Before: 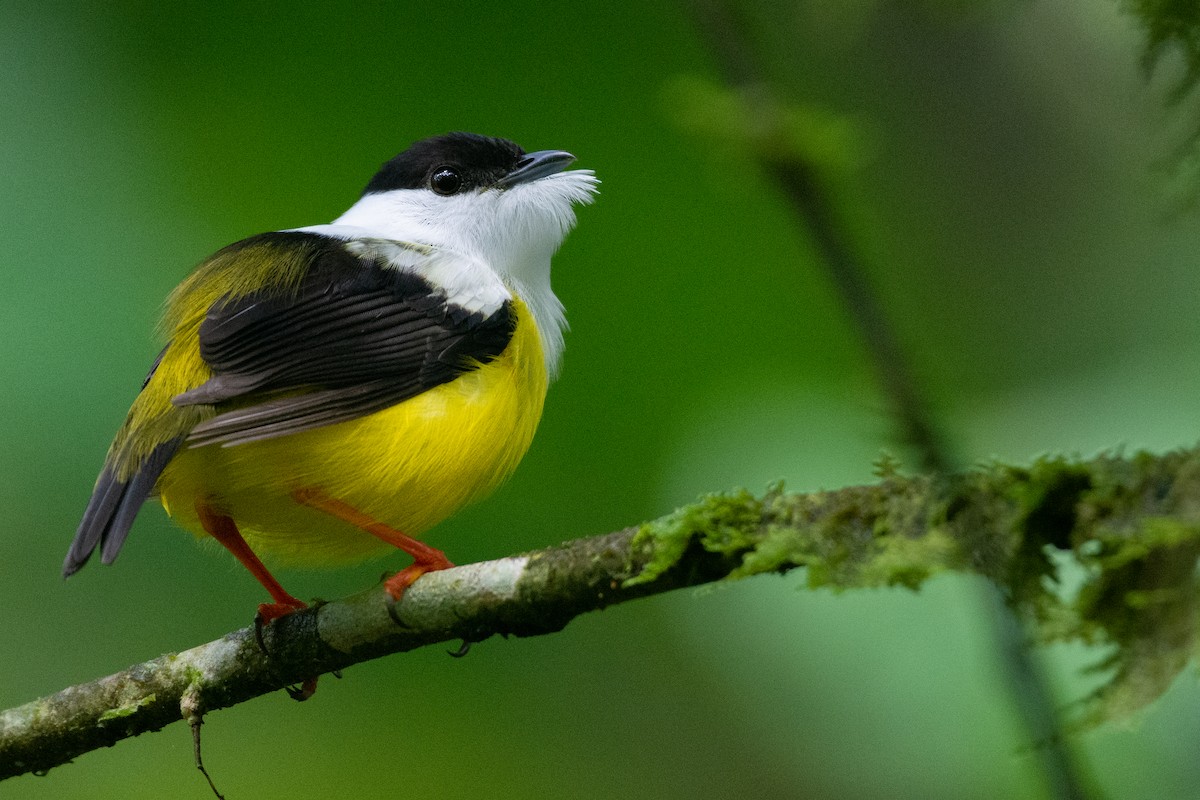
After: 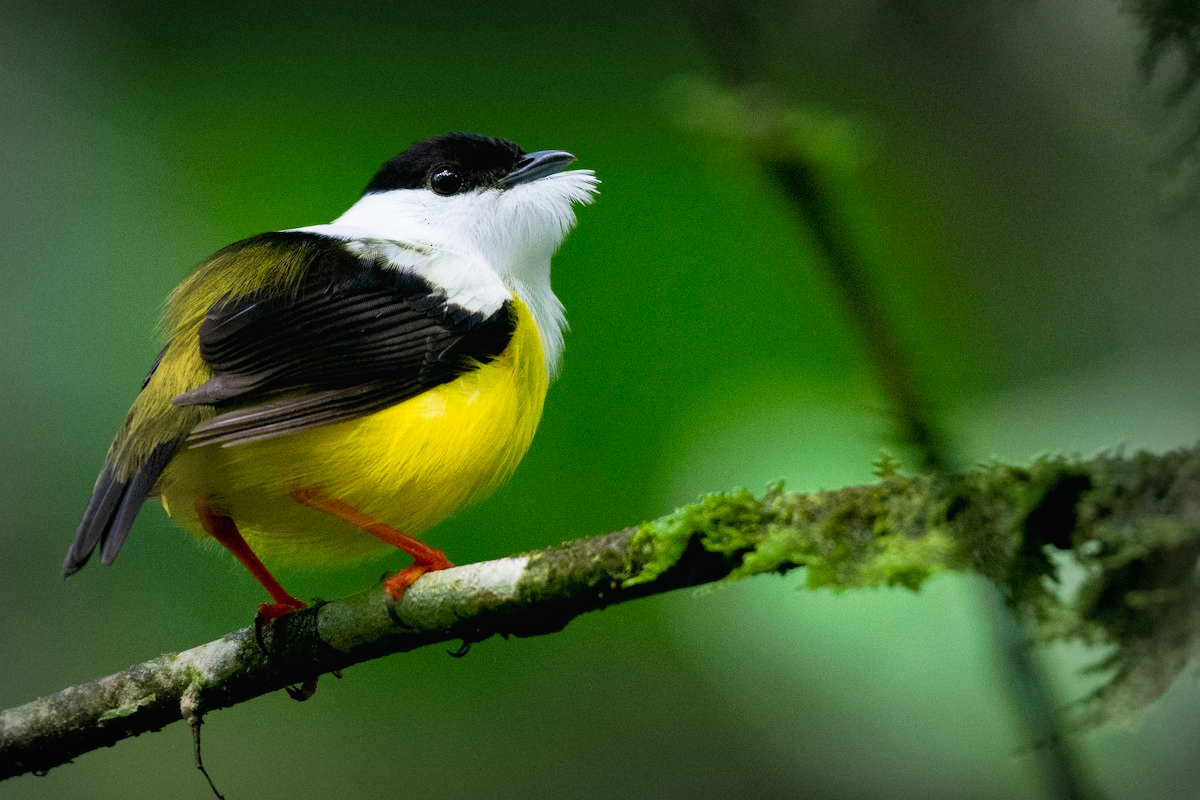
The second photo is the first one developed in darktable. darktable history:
vignetting: fall-off start 52.65%, automatic ratio true, width/height ratio 1.318, shape 0.224
tone curve: curves: ch0 [(0, 0.013) (0.054, 0.018) (0.205, 0.191) (0.289, 0.292) (0.39, 0.424) (0.493, 0.551) (0.647, 0.752) (0.796, 0.887) (1, 0.998)]; ch1 [(0, 0) (0.371, 0.339) (0.477, 0.452) (0.494, 0.495) (0.501, 0.501) (0.51, 0.516) (0.54, 0.557) (0.572, 0.605) (0.625, 0.687) (0.774, 0.841) (1, 1)]; ch2 [(0, 0) (0.32, 0.281) (0.403, 0.399) (0.441, 0.428) (0.47, 0.469) (0.498, 0.496) (0.524, 0.543) (0.551, 0.579) (0.633, 0.665) (0.7, 0.711) (1, 1)], preserve colors none
